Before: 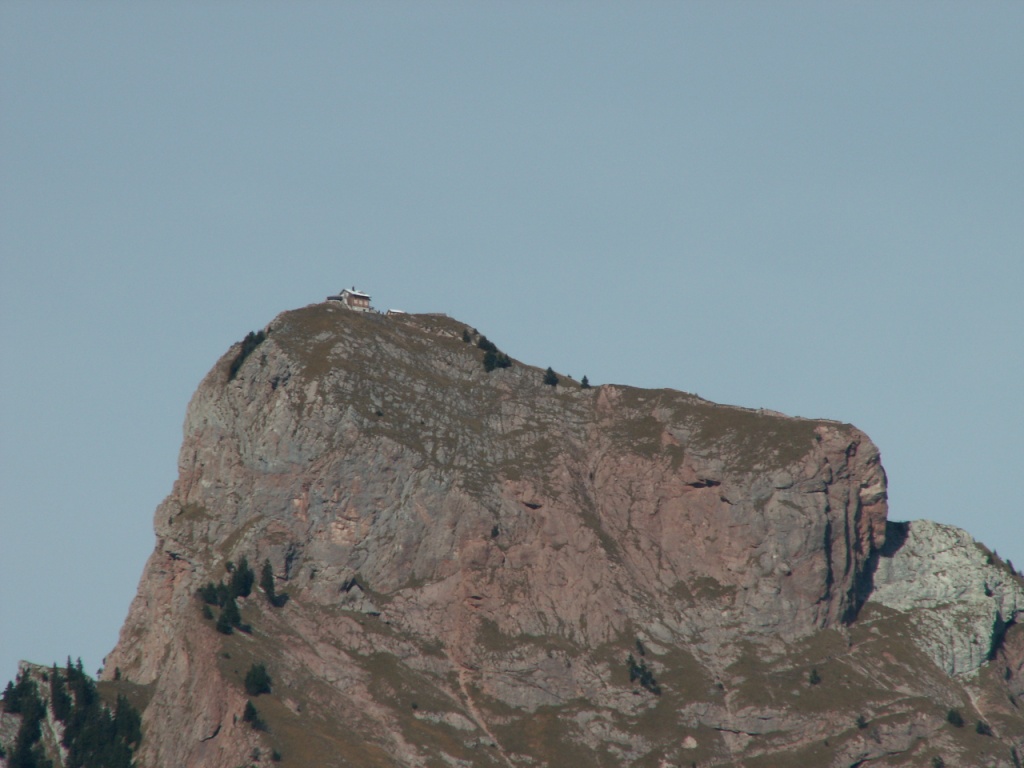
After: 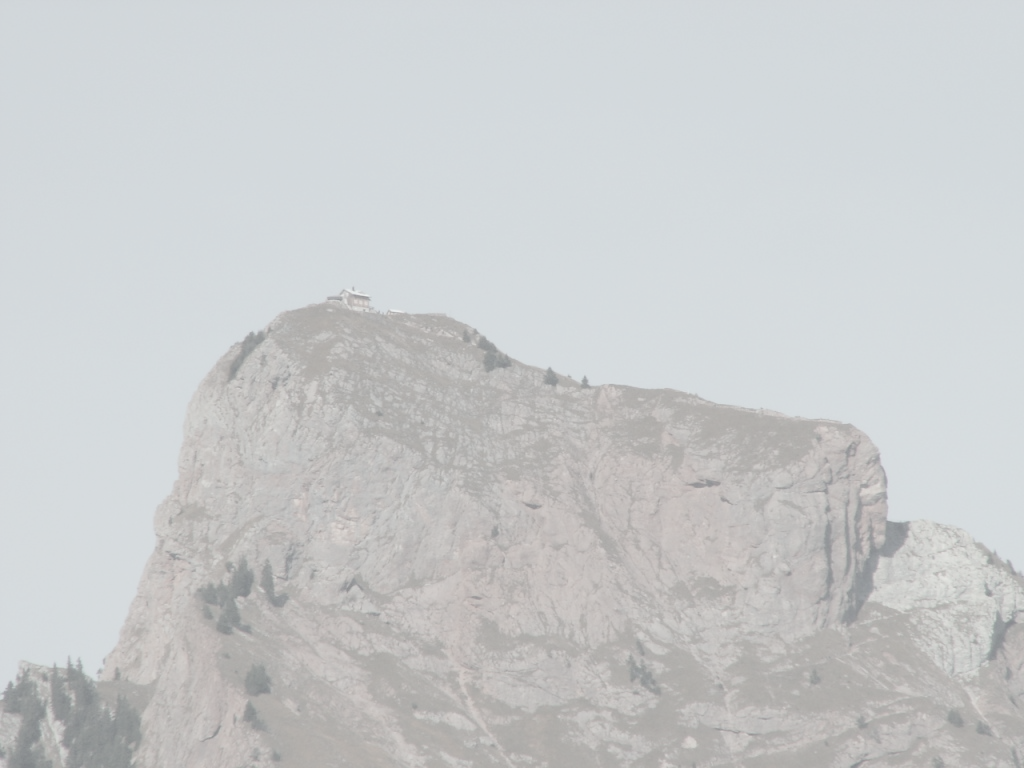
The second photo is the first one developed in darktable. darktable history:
exposure: exposure 0.6 EV, compensate highlight preservation false
contrast brightness saturation: contrast -0.325, brightness 0.753, saturation -0.799
